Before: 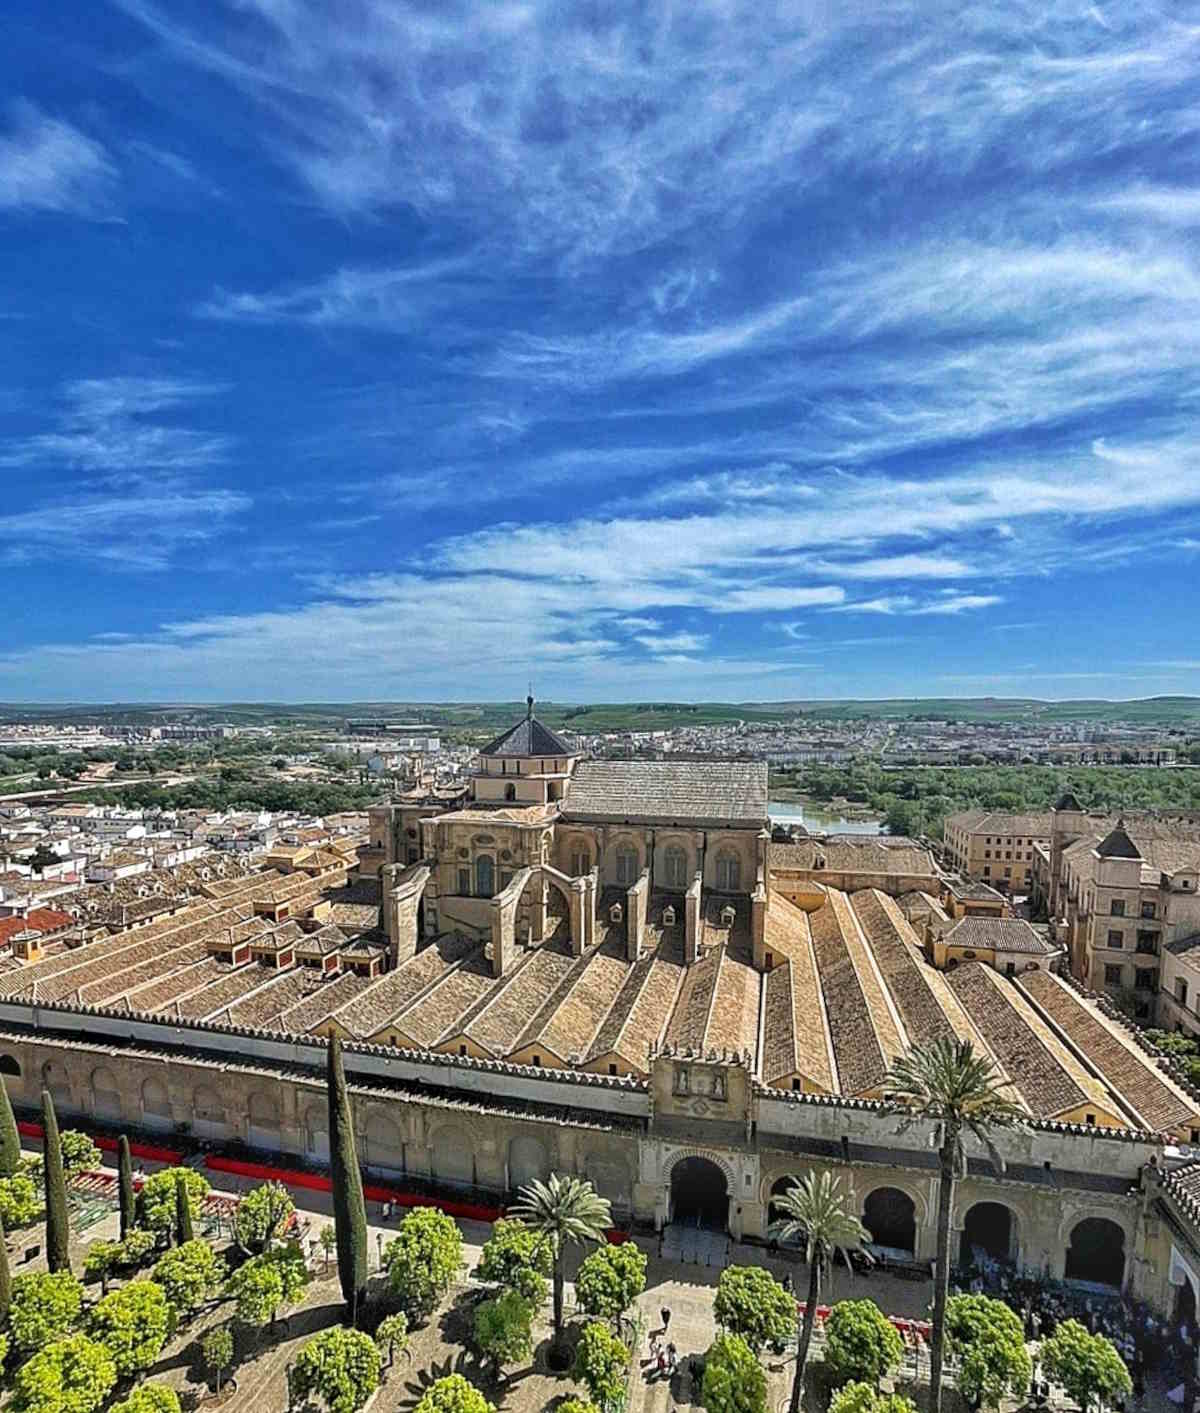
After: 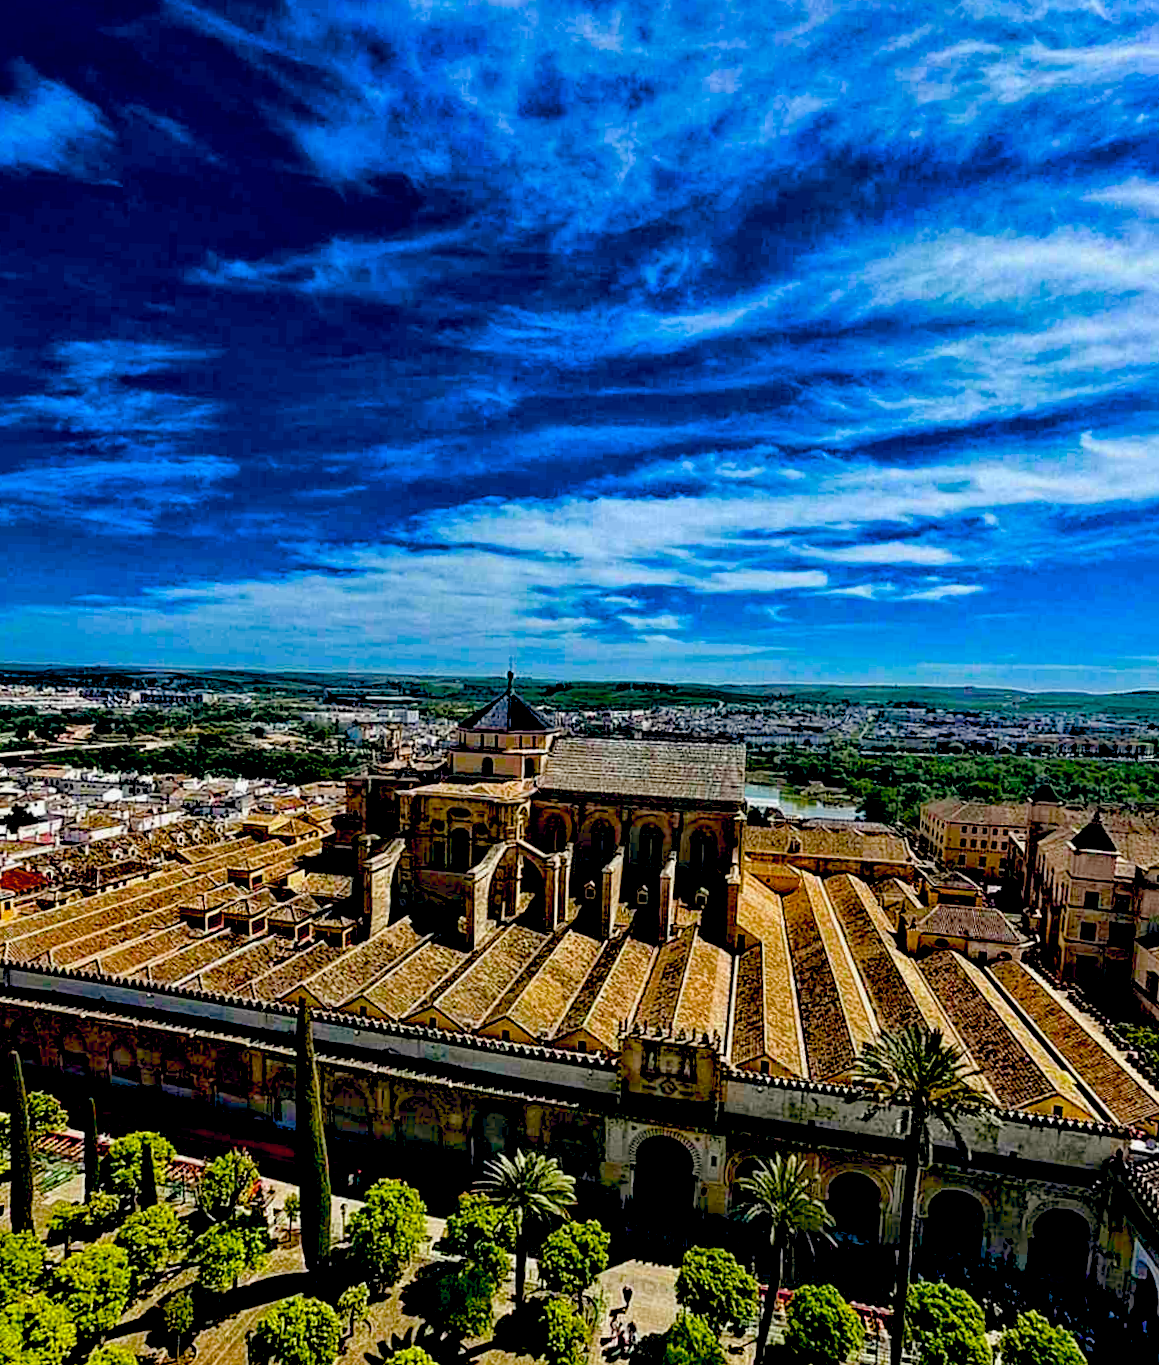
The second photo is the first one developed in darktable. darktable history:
crop and rotate: angle -1.72°
color balance rgb: power › chroma 0.698%, power › hue 60°, global offset › chroma 0.148%, global offset › hue 254.26°, perceptual saturation grading › global saturation 38.898%, perceptual saturation grading › highlights -25.033%, perceptual saturation grading › mid-tones 34.904%, perceptual saturation grading › shadows 35.735%, global vibrance 20%
exposure: black level correction 0.099, exposure -0.093 EV, compensate highlight preservation false
